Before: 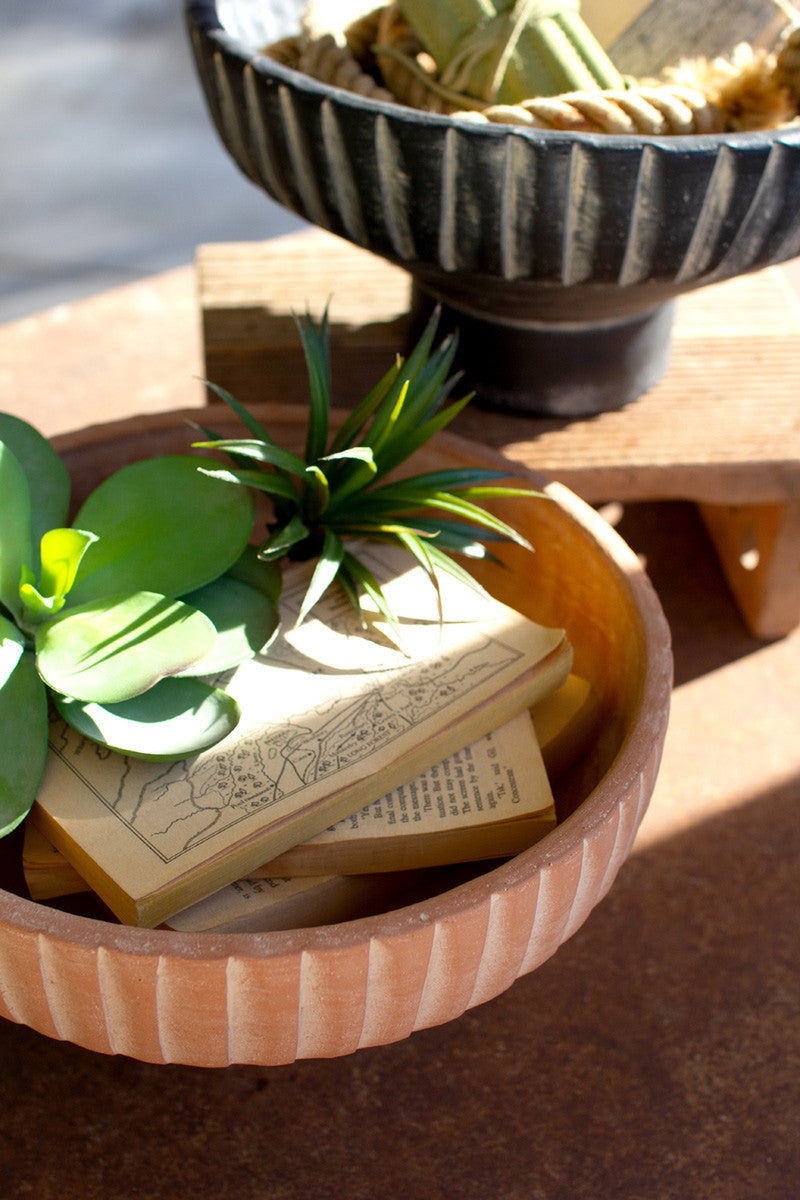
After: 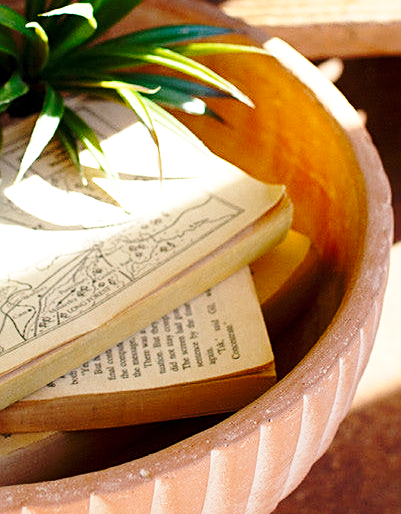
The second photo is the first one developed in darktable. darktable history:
crop: left 35.124%, top 37.045%, right 14.739%, bottom 20.048%
base curve: curves: ch0 [(0, 0) (0.032, 0.037) (0.105, 0.228) (0.435, 0.76) (0.856, 0.983) (1, 1)], preserve colors none
sharpen: on, module defaults
